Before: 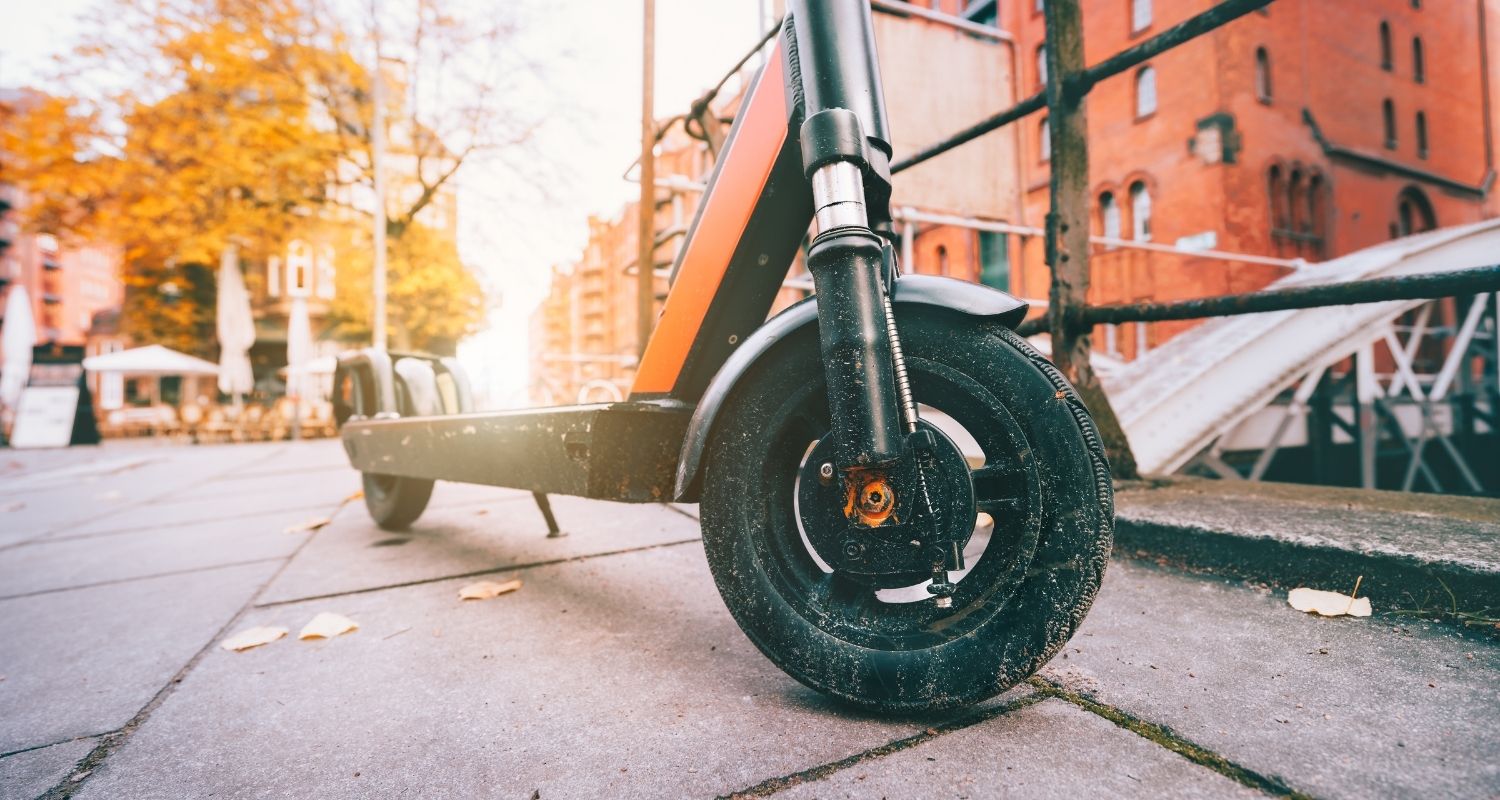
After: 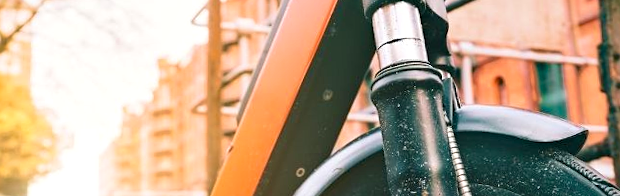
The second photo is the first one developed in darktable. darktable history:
haze removal: compatibility mode true, adaptive false
base curve: curves: ch0 [(0, 0) (0.472, 0.508) (1, 1)]
rotate and perspective: rotation -1.68°, lens shift (vertical) -0.146, crop left 0.049, crop right 0.912, crop top 0.032, crop bottom 0.96
crop: left 28.64%, top 16.832%, right 26.637%, bottom 58.055%
velvia: strength 27%
local contrast: highlights 100%, shadows 100%, detail 120%, midtone range 0.2
shadows and highlights: shadows 12, white point adjustment 1.2, highlights -0.36, soften with gaussian
sharpen: amount 0.2
